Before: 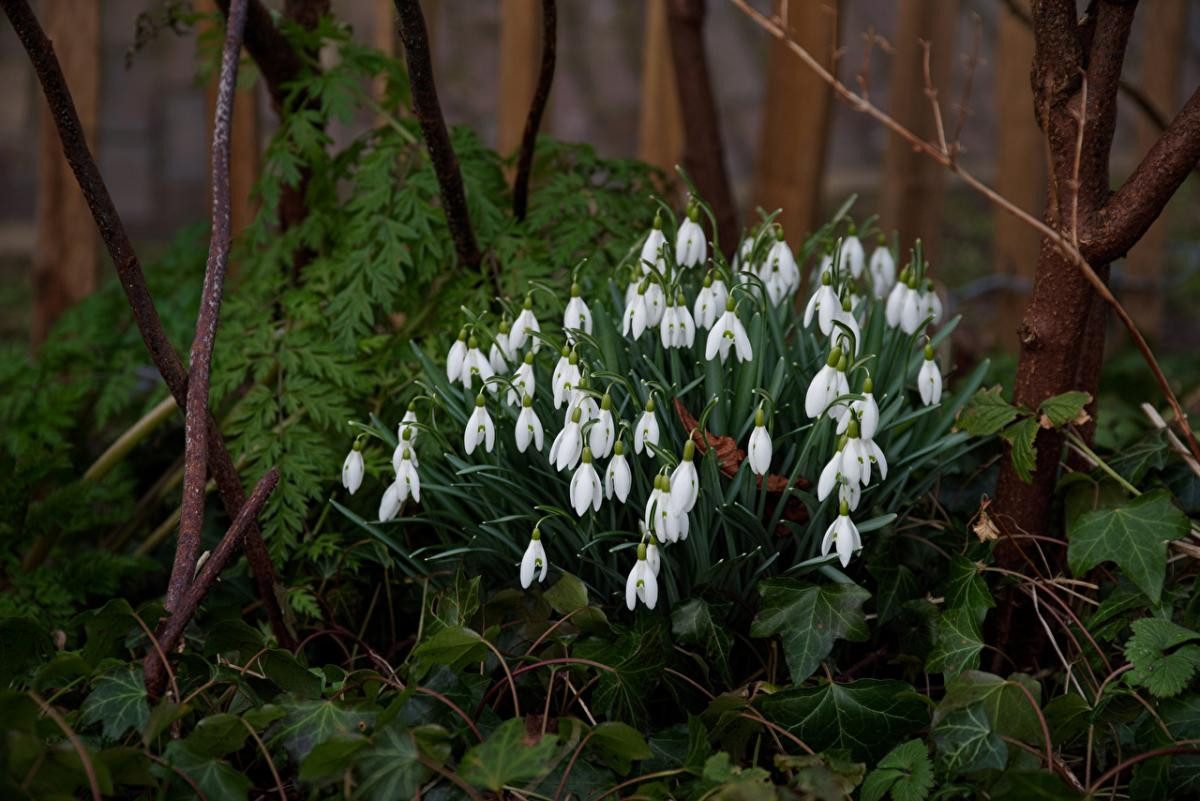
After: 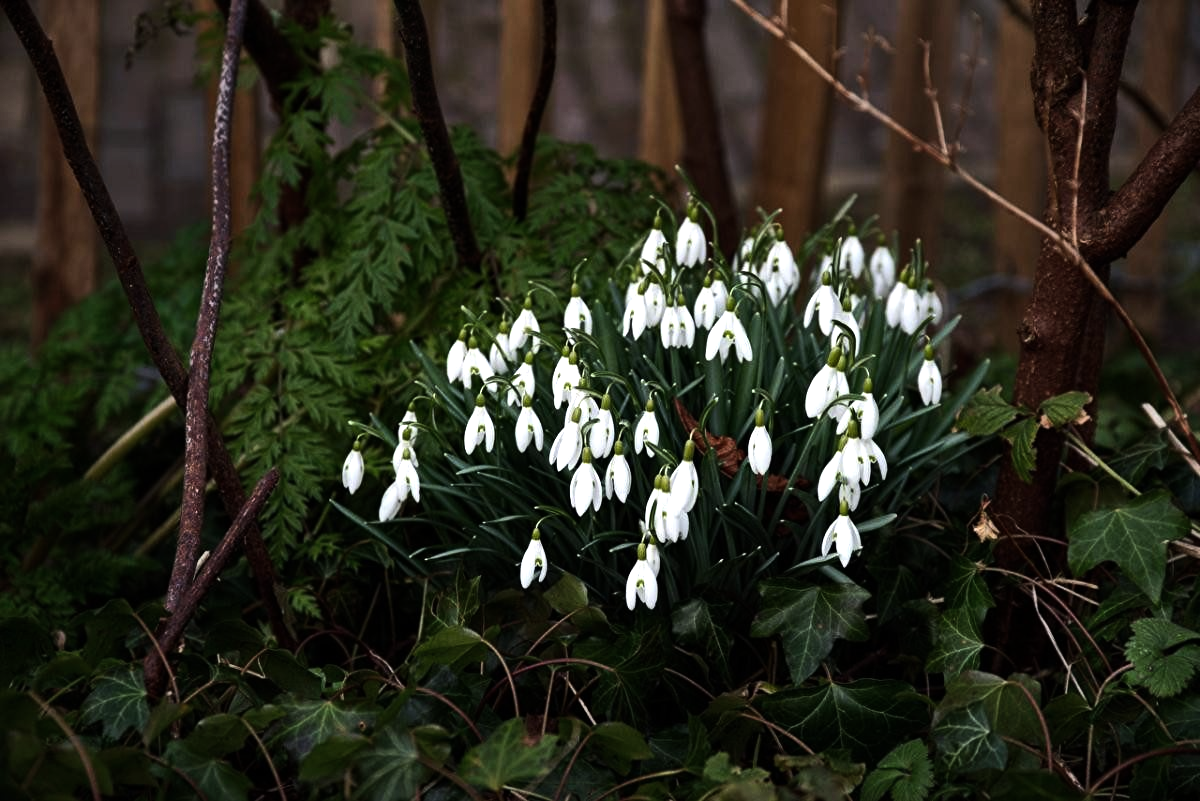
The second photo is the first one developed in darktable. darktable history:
shadows and highlights: shadows 25, highlights -48, soften with gaussian
tone equalizer: -8 EV -1.08 EV, -7 EV -1.01 EV, -6 EV -0.867 EV, -5 EV -0.578 EV, -3 EV 0.578 EV, -2 EV 0.867 EV, -1 EV 1.01 EV, +0 EV 1.08 EV, edges refinement/feathering 500, mask exposure compensation -1.57 EV, preserve details no
white balance: emerald 1
